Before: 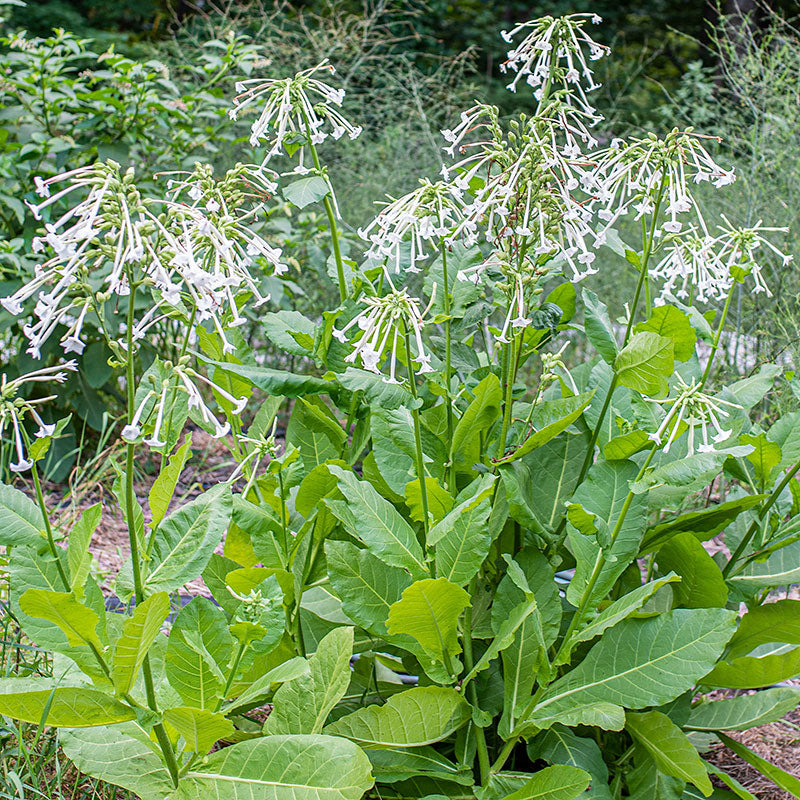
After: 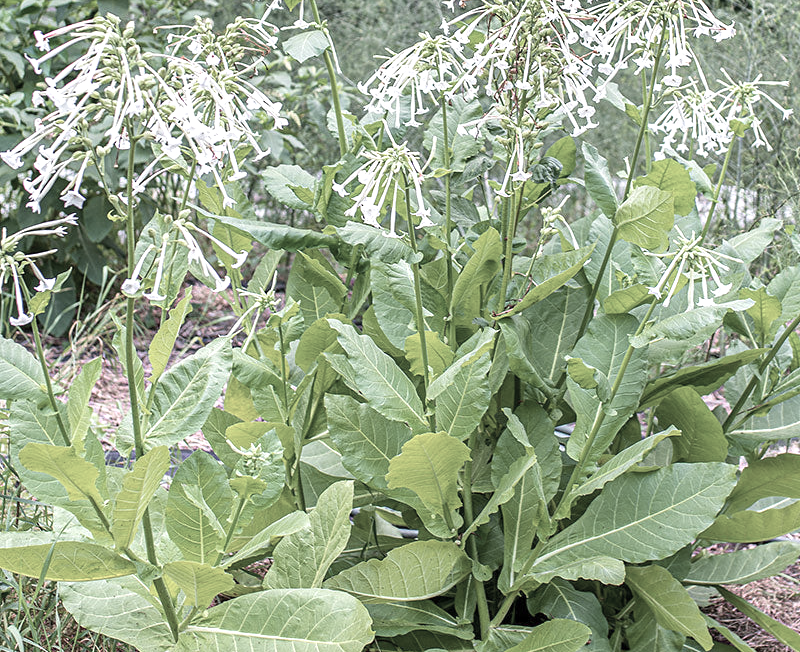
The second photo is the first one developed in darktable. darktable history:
color zones: curves: ch0 [(0, 0.6) (0.129, 0.508) (0.193, 0.483) (0.429, 0.5) (0.571, 0.5) (0.714, 0.5) (0.857, 0.5) (1, 0.6)]; ch1 [(0, 0.481) (0.112, 0.245) (0.213, 0.223) (0.429, 0.233) (0.571, 0.231) (0.683, 0.242) (0.857, 0.296) (1, 0.481)]
crop and rotate: top 18.464%
tone equalizer: -8 EV -0.436 EV, -7 EV -0.392 EV, -6 EV -0.352 EV, -5 EV -0.239 EV, -3 EV 0.243 EV, -2 EV 0.358 EV, -1 EV 0.374 EV, +0 EV 0.438 EV, smoothing diameter 24.81%, edges refinement/feathering 10.56, preserve details guided filter
